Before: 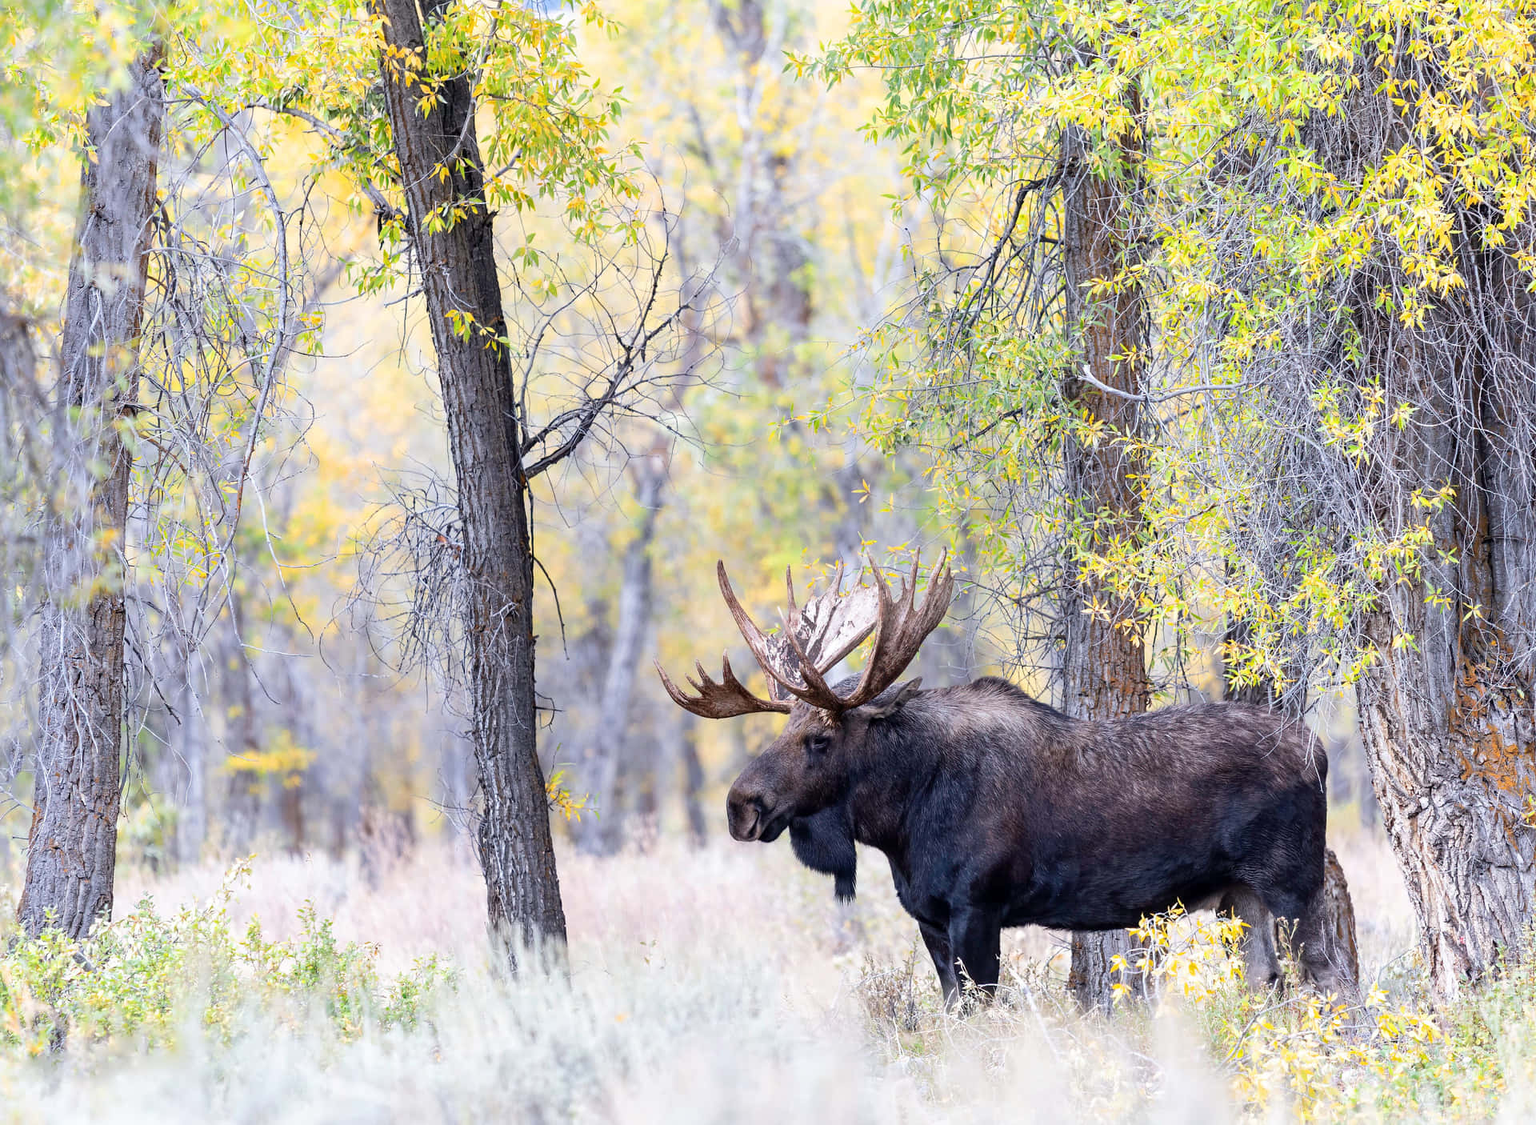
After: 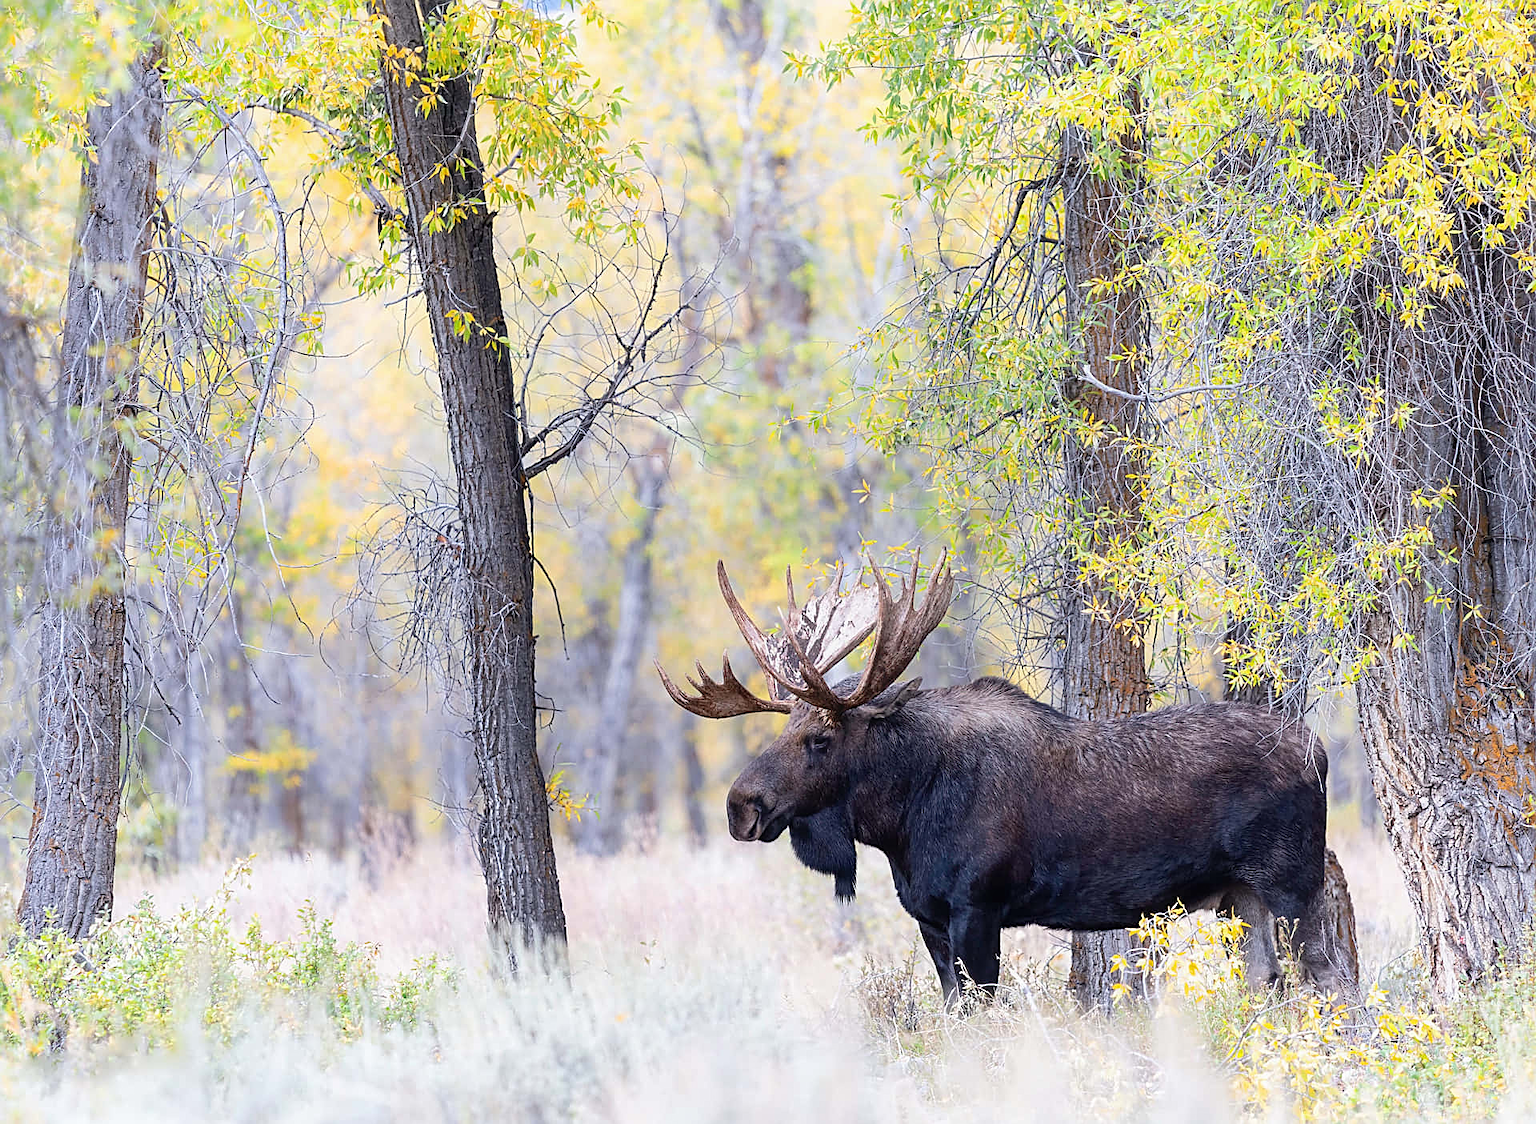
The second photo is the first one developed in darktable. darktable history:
contrast equalizer: y [[0.5, 0.488, 0.462, 0.461, 0.491, 0.5], [0.5 ×6], [0.5 ×6], [0 ×6], [0 ×6]]
sharpen: on, module defaults
